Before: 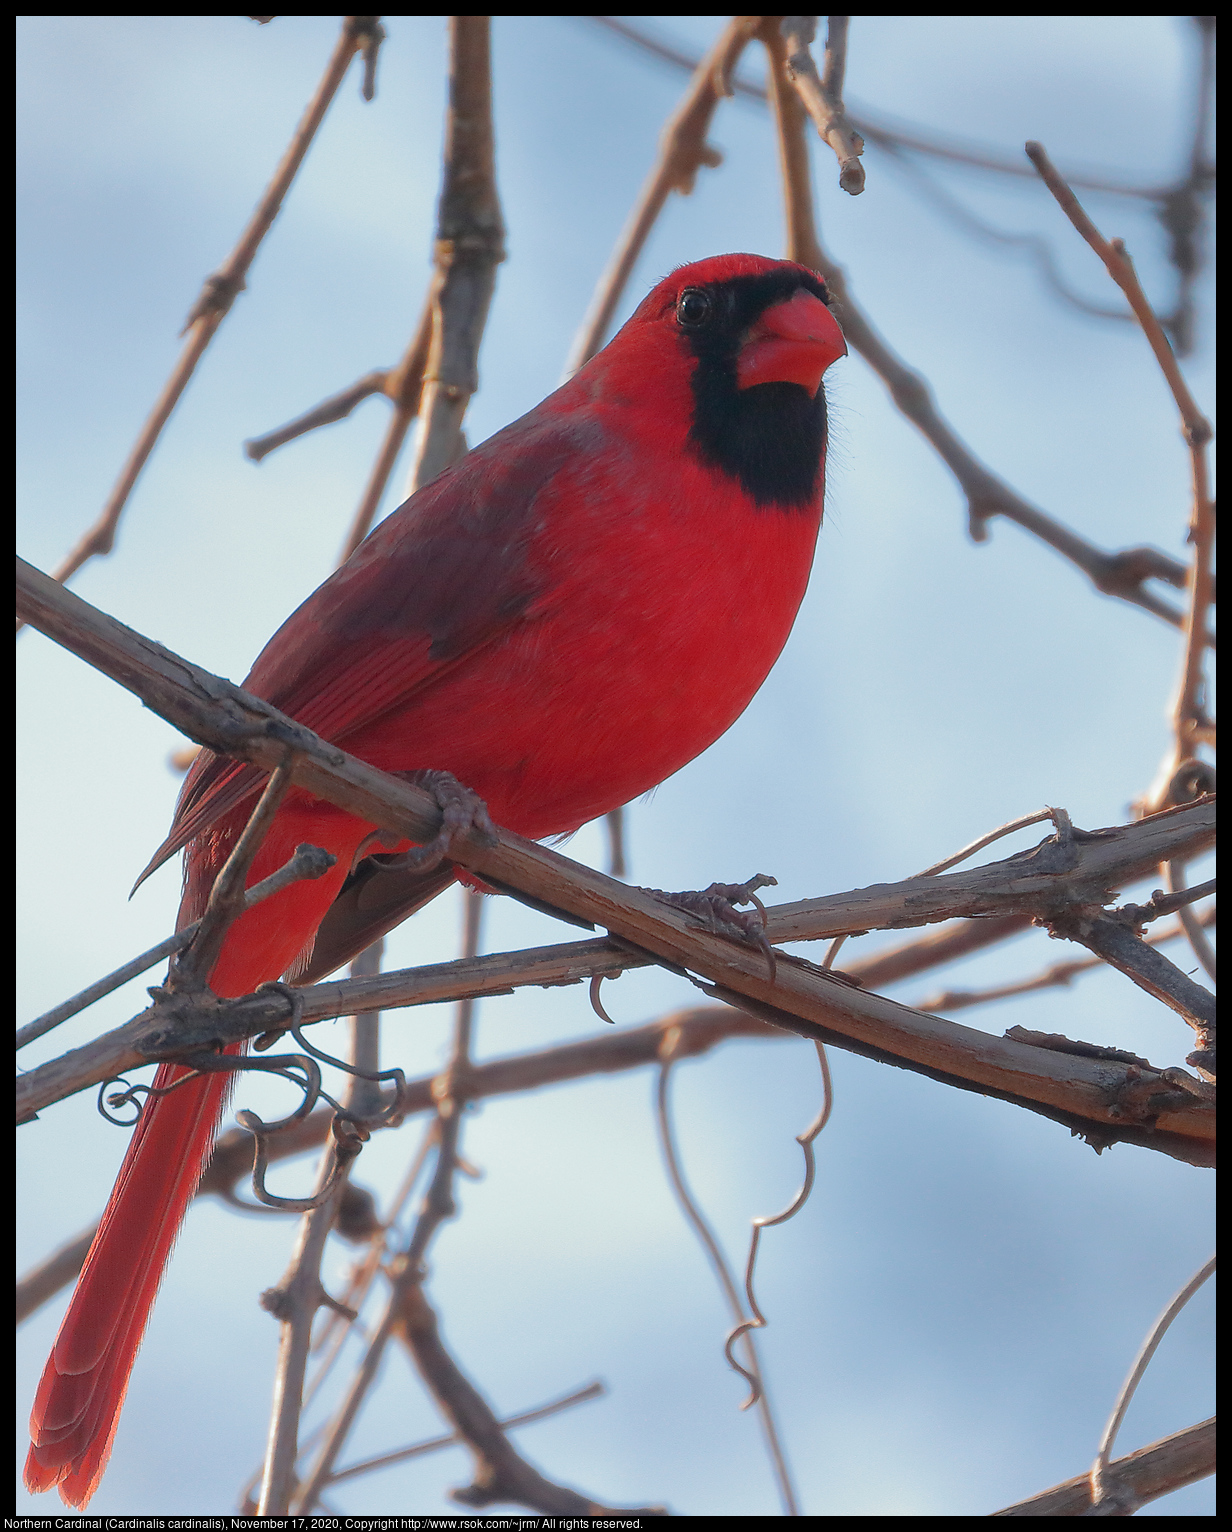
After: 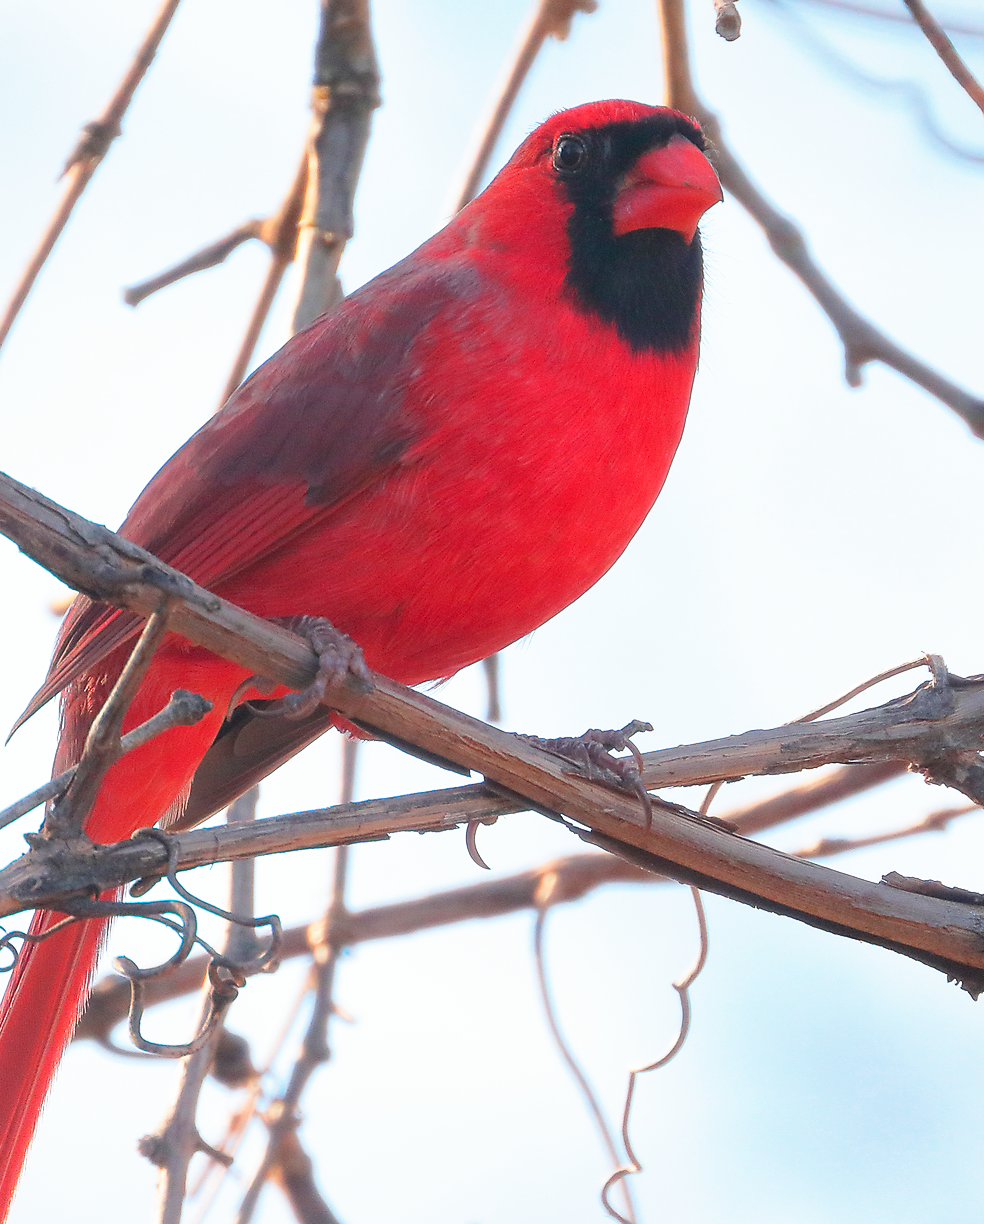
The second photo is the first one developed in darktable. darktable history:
crop and rotate: left 10.071%, top 10.071%, right 10.02%, bottom 10.02%
base curve: curves: ch0 [(0, 0) (0.495, 0.917) (1, 1)], preserve colors none
